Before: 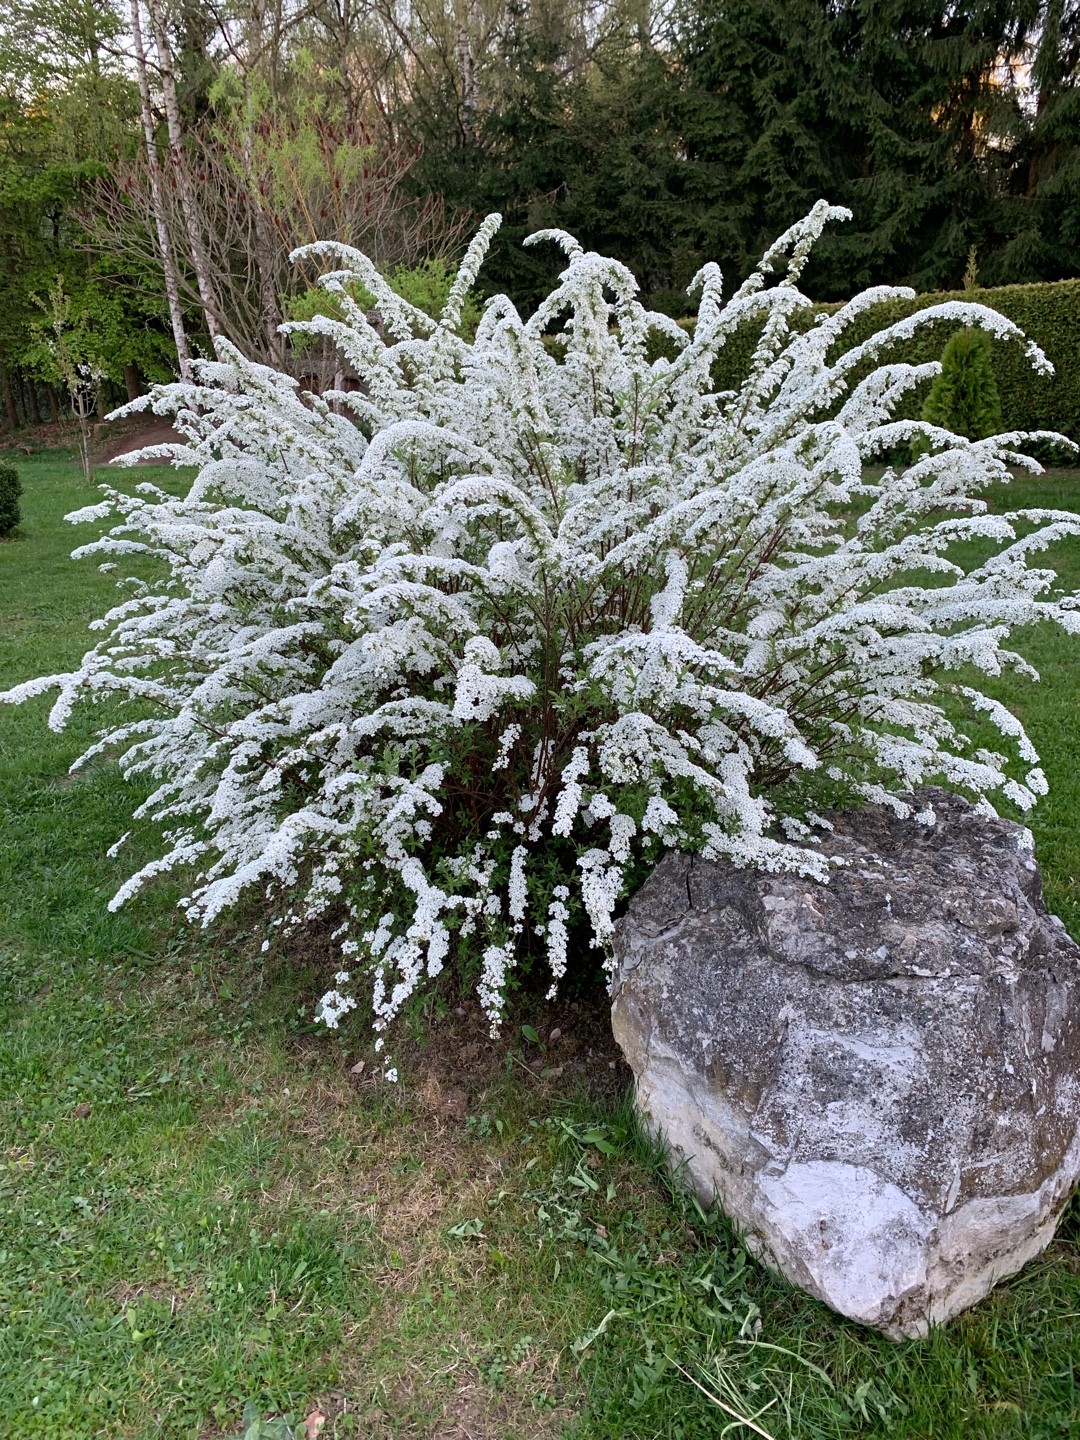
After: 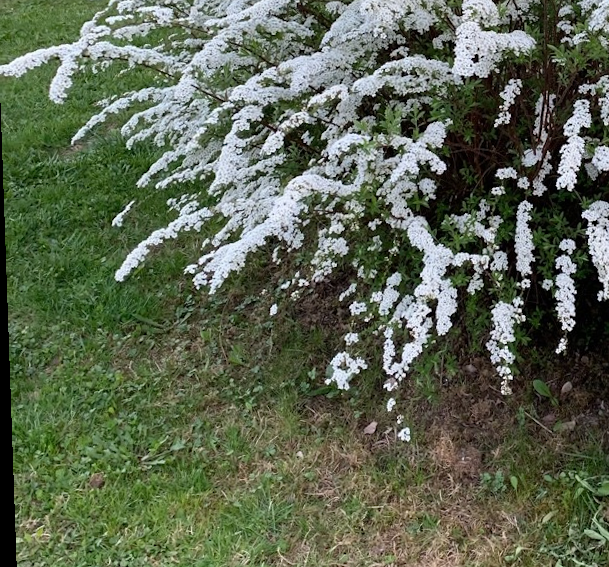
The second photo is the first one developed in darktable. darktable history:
crop: top 44.483%, right 43.593%, bottom 12.892%
rotate and perspective: rotation -2°, crop left 0.022, crop right 0.978, crop top 0.049, crop bottom 0.951
